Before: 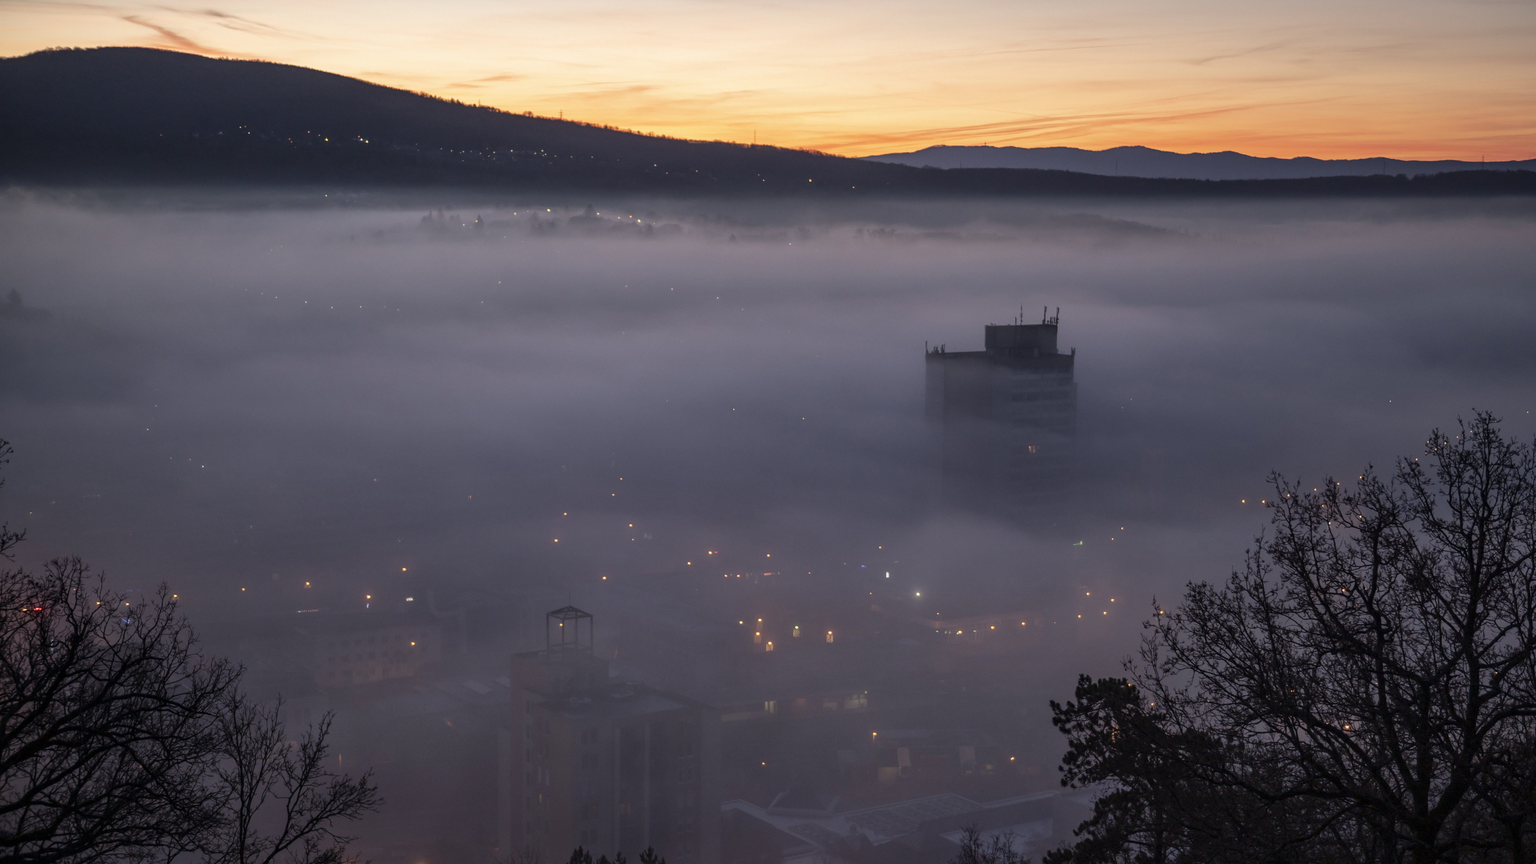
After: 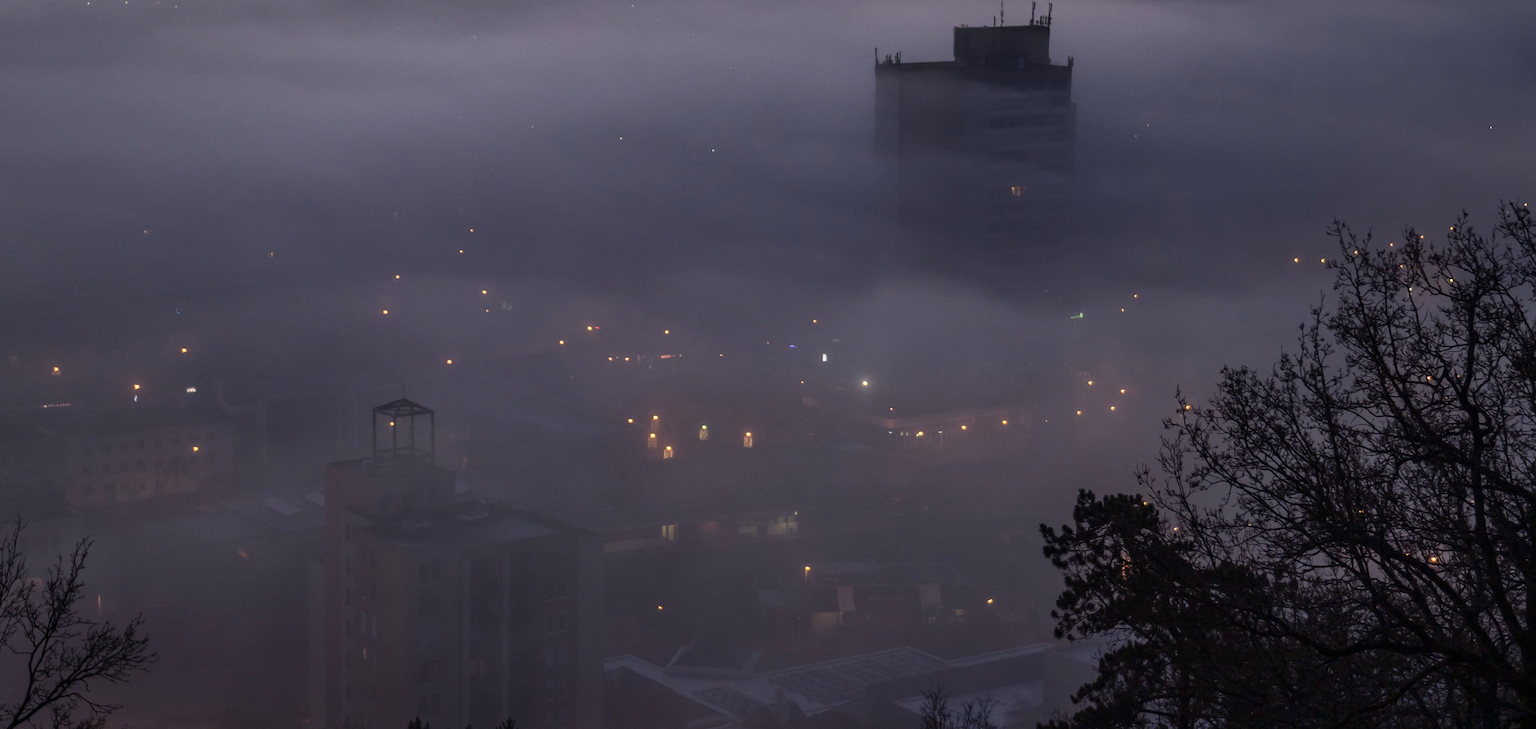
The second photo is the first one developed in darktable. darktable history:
crop and rotate: left 17.302%, top 35.333%, right 7.232%, bottom 0.951%
exposure: compensate highlight preservation false
contrast brightness saturation: contrast 0.155, brightness -0.011, saturation 0.102
